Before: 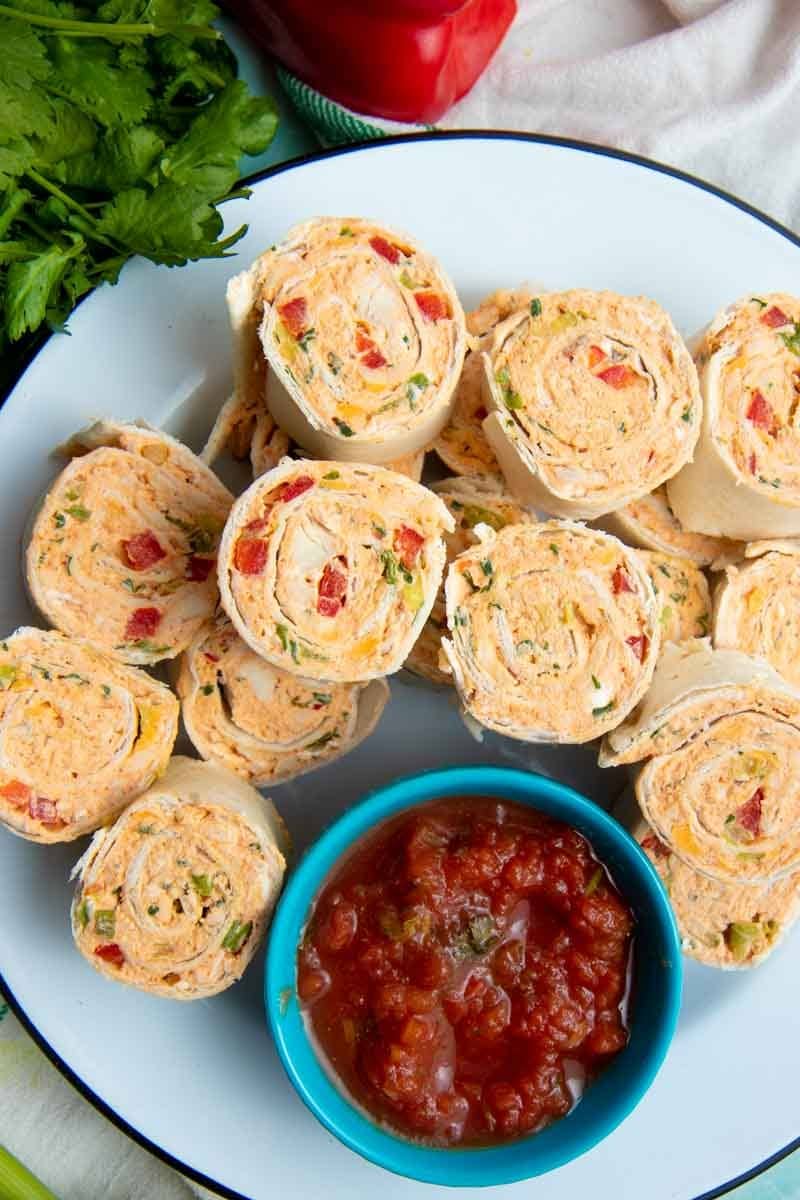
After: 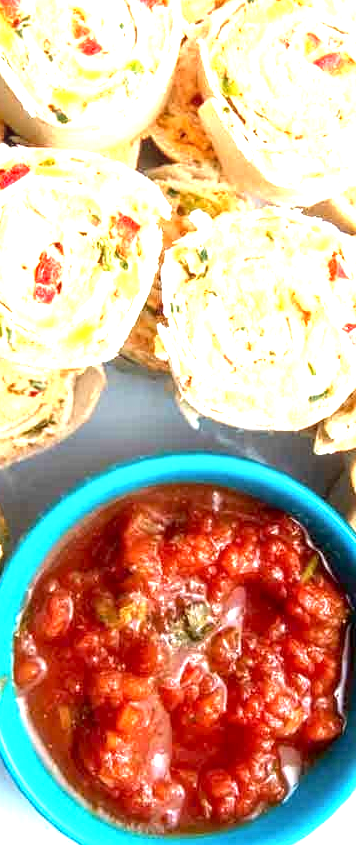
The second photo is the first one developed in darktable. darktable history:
exposure: black level correction 0.001, exposure 1.735 EV, compensate highlight preservation false
local contrast: on, module defaults
crop: left 35.515%, top 26.102%, right 19.875%, bottom 3.448%
